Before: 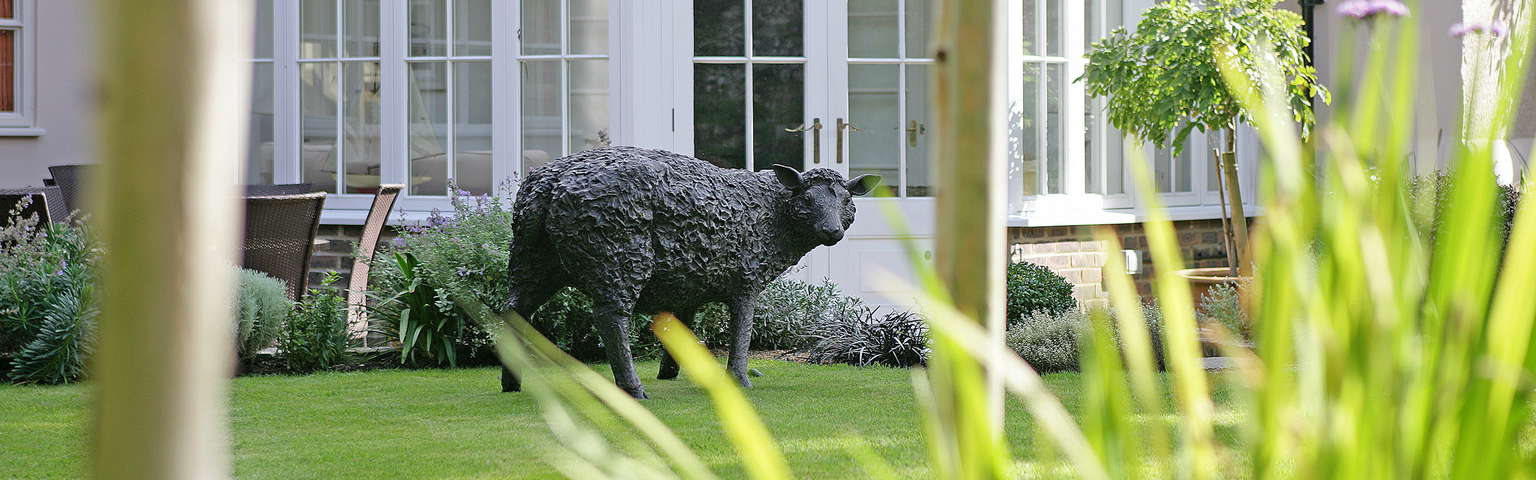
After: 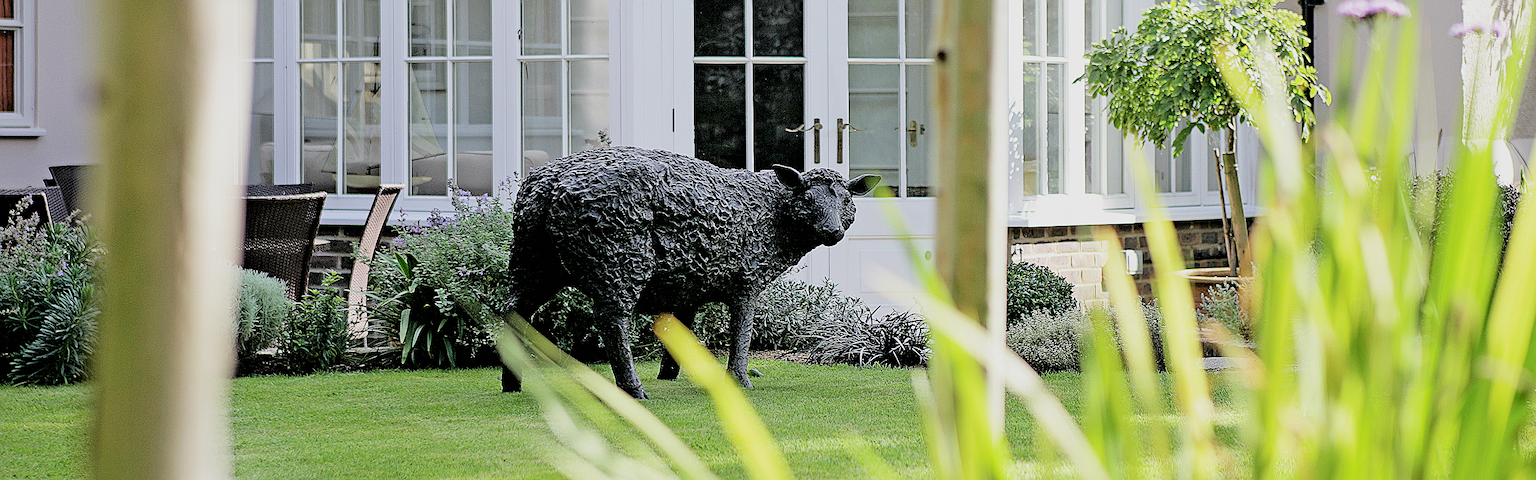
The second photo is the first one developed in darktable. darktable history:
filmic rgb: black relative exposure -5 EV, hardness 2.88, contrast 1.4, highlights saturation mix -30%
rgb curve: curves: ch0 [(0, 0) (0.136, 0.078) (0.262, 0.245) (0.414, 0.42) (1, 1)], compensate middle gray true, preserve colors basic power
sharpen: on, module defaults
